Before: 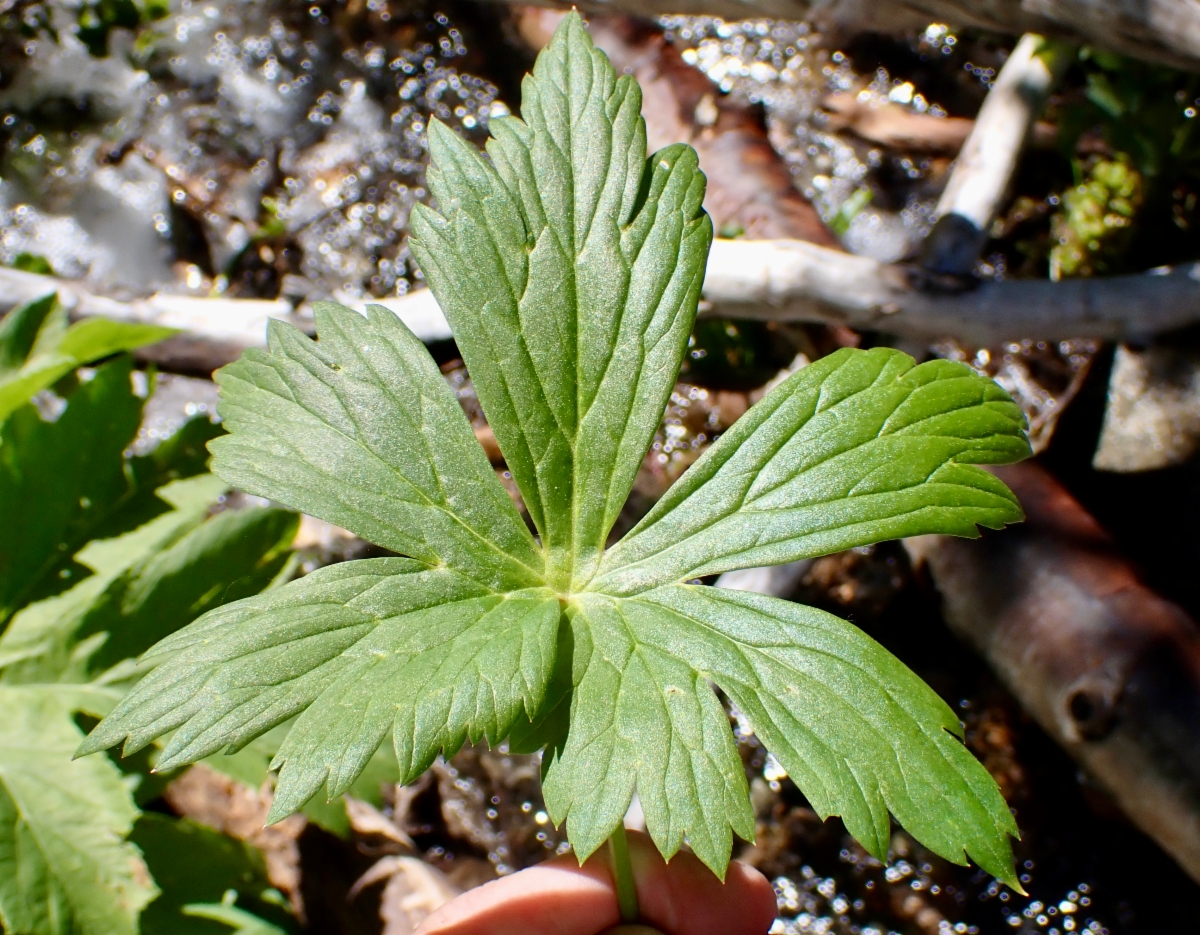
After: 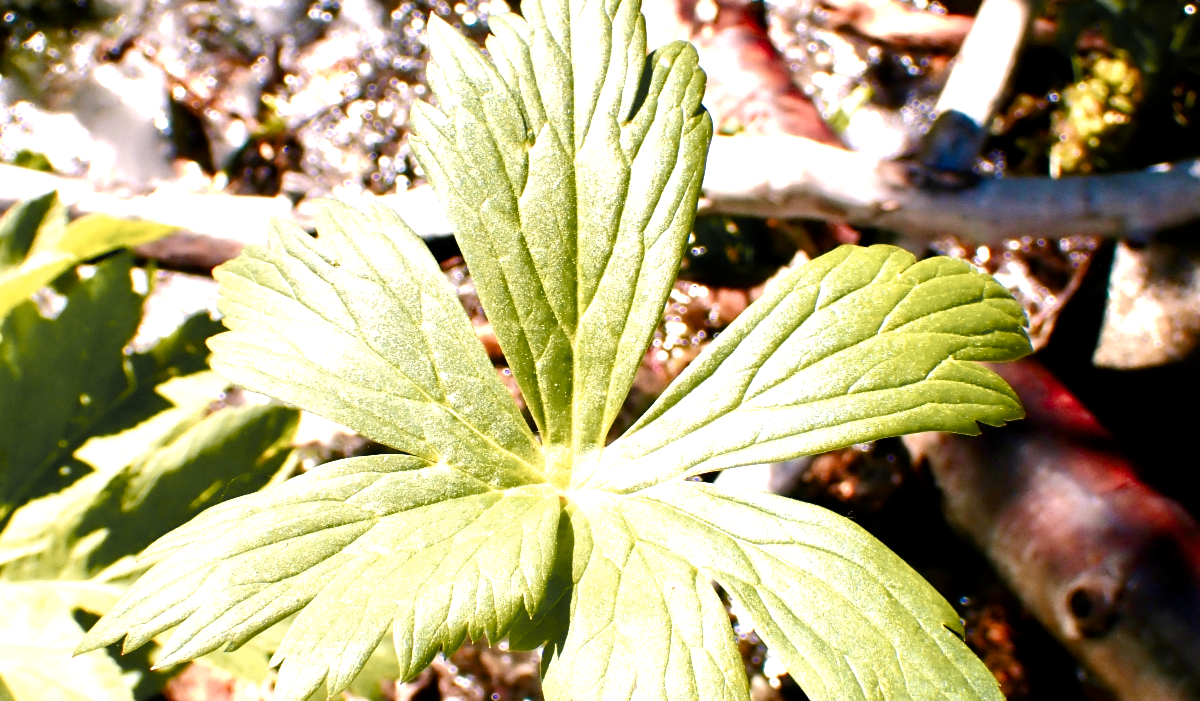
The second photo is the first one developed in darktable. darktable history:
color balance rgb: highlights gain › chroma 2.436%, highlights gain › hue 38.27°, perceptual saturation grading › global saturation 25.722%, perceptual saturation grading › highlights -50.207%, perceptual saturation grading › shadows 30.193%, contrast 14.535%
contrast brightness saturation: saturation 0.097
crop: top 11.05%, bottom 13.927%
velvia: strength 16.55%
exposure: black level correction 0, exposure 0.932 EV, compensate exposure bias true, compensate highlight preservation false
color zones: curves: ch1 [(0.29, 0.492) (0.373, 0.185) (0.509, 0.481)]; ch2 [(0.25, 0.462) (0.749, 0.457)]
color correction: highlights a* -0.149, highlights b* 0.097
